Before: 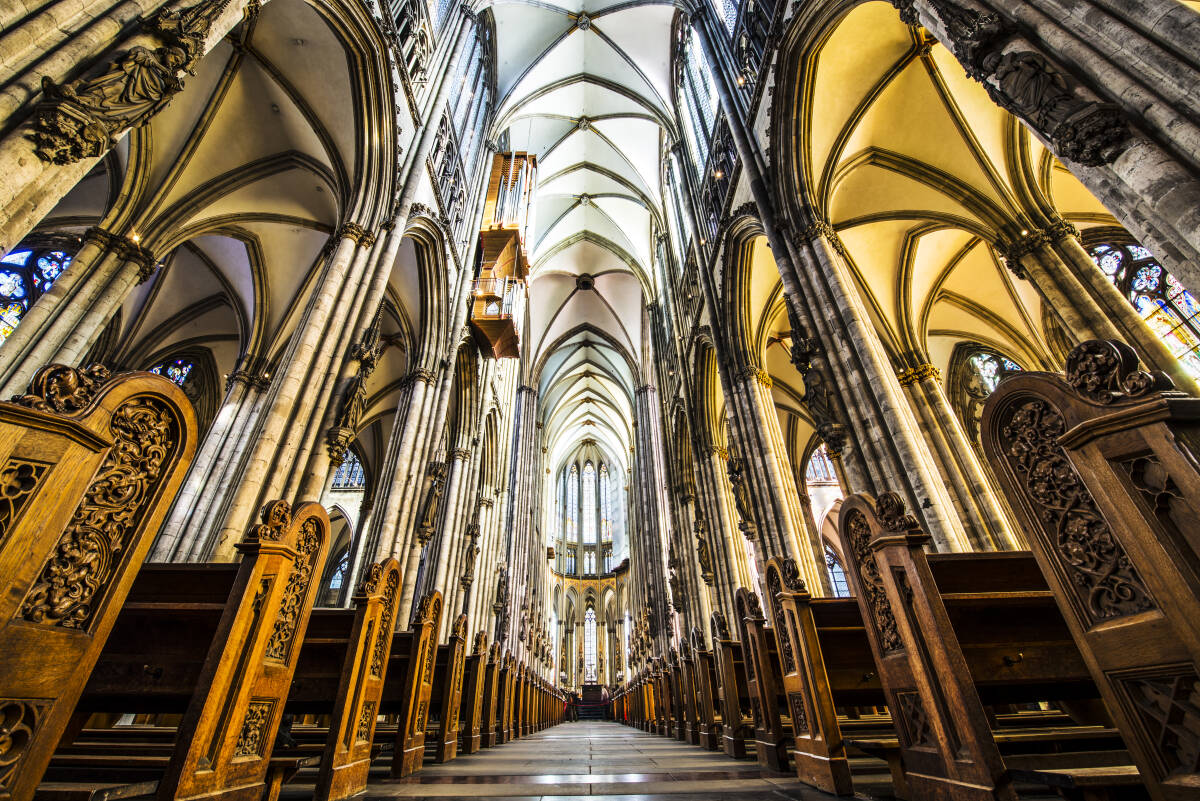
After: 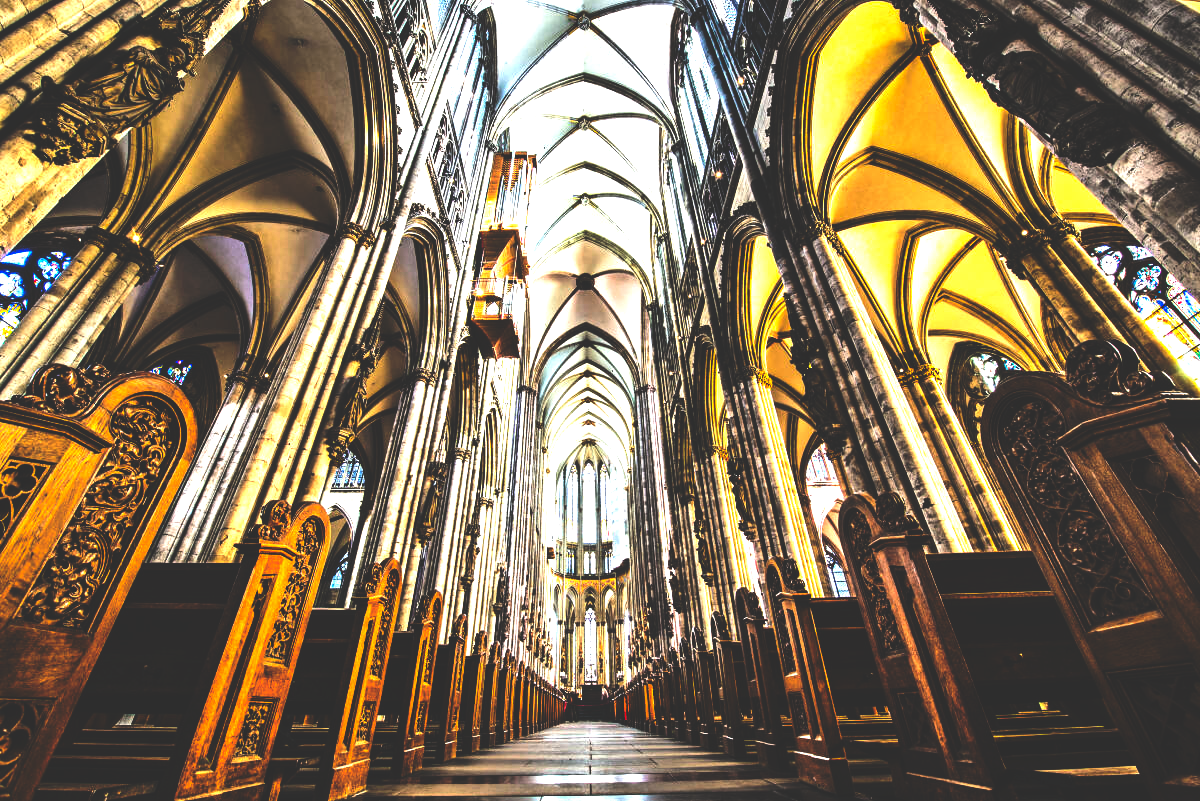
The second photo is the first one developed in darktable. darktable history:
tone equalizer: -8 EV -1.08 EV, -7 EV -1.01 EV, -6 EV -0.867 EV, -5 EV -0.578 EV, -3 EV 0.578 EV, -2 EV 0.867 EV, -1 EV 1.01 EV, +0 EV 1.08 EV, edges refinement/feathering 500, mask exposure compensation -1.57 EV, preserve details no
rgb curve: curves: ch0 [(0, 0.186) (0.314, 0.284) (0.775, 0.708) (1, 1)], compensate middle gray true, preserve colors none
